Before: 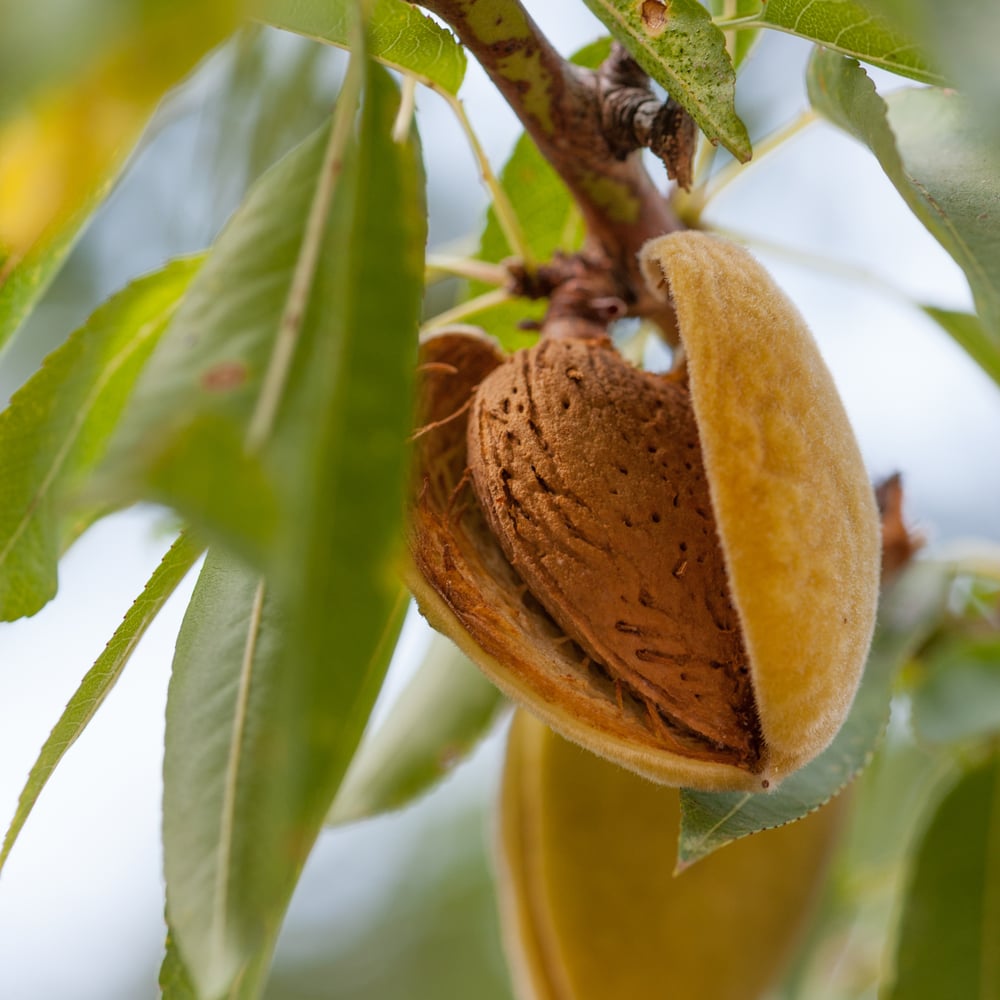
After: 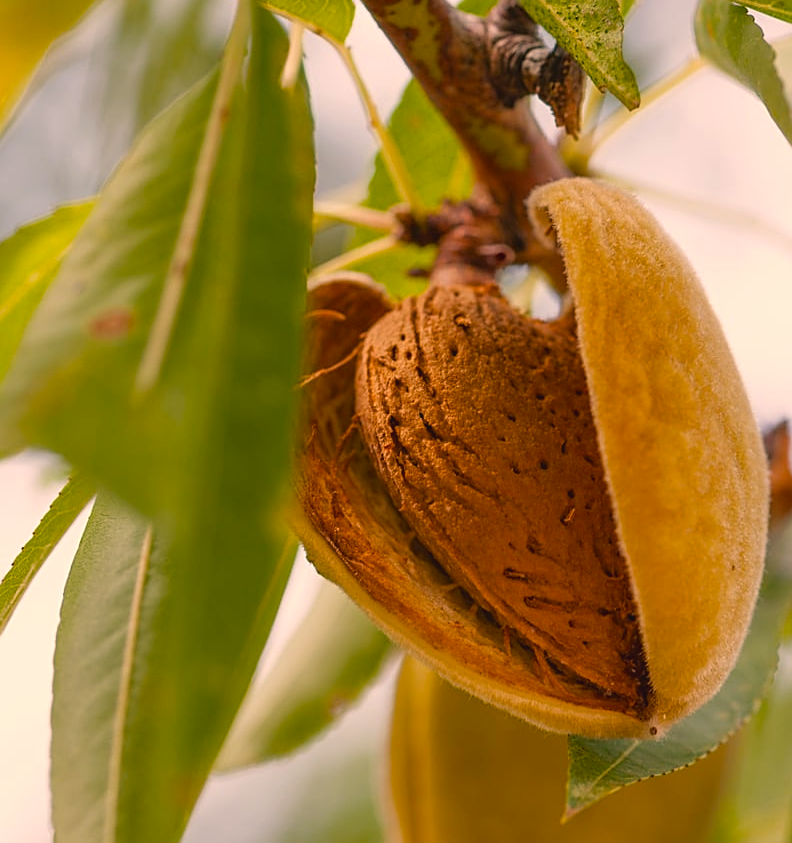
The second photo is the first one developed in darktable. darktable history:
crop: left 11.225%, top 5.381%, right 9.565%, bottom 10.314%
color correction: highlights a* 11.96, highlights b* 11.58
sharpen: on, module defaults
color balance rgb: shadows lift › chroma 2%, shadows lift › hue 219.6°, power › hue 313.2°, highlights gain › chroma 3%, highlights gain › hue 75.6°, global offset › luminance 0.5%, perceptual saturation grading › global saturation 15.33%, perceptual saturation grading › highlights -19.33%, perceptual saturation grading › shadows 20%, global vibrance 20%
